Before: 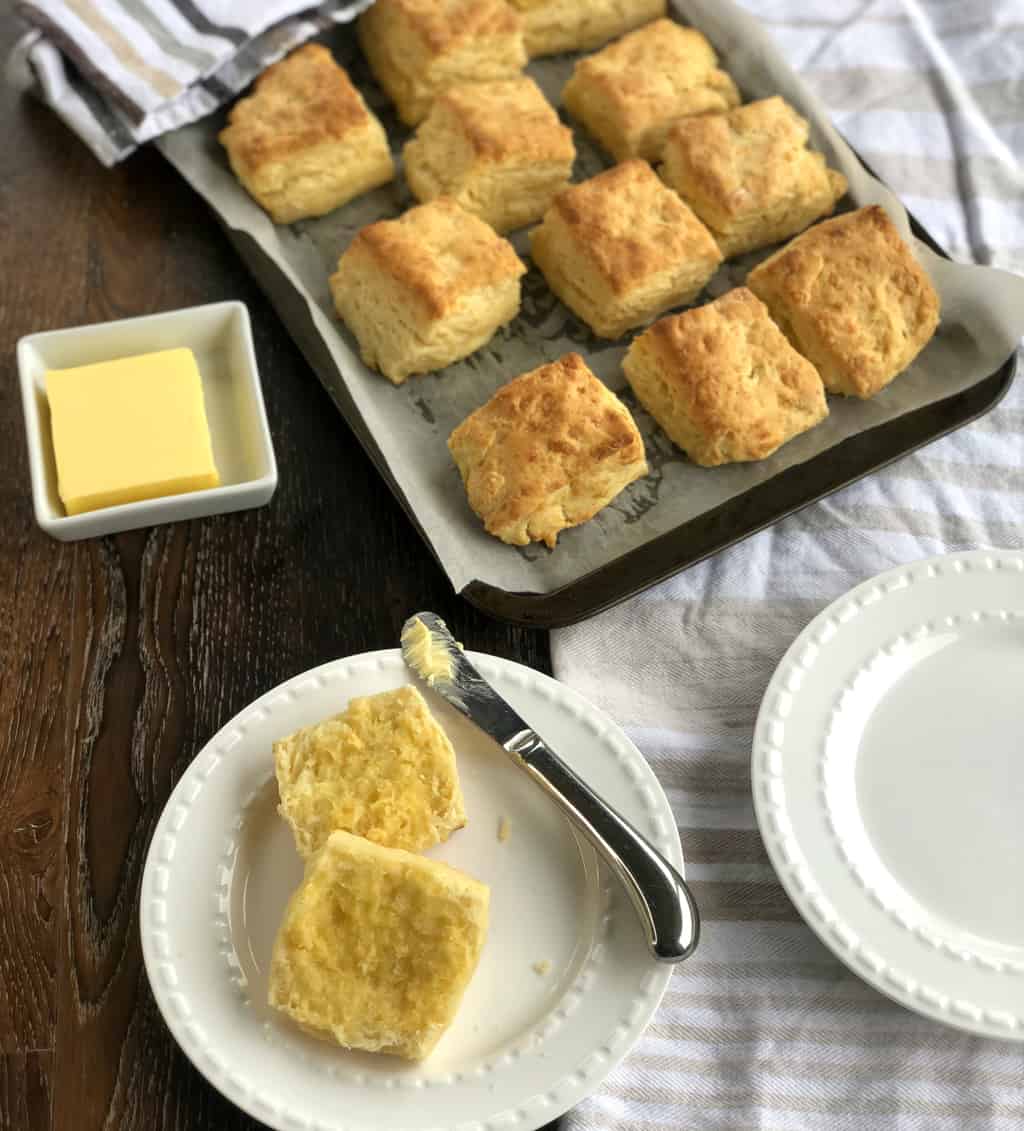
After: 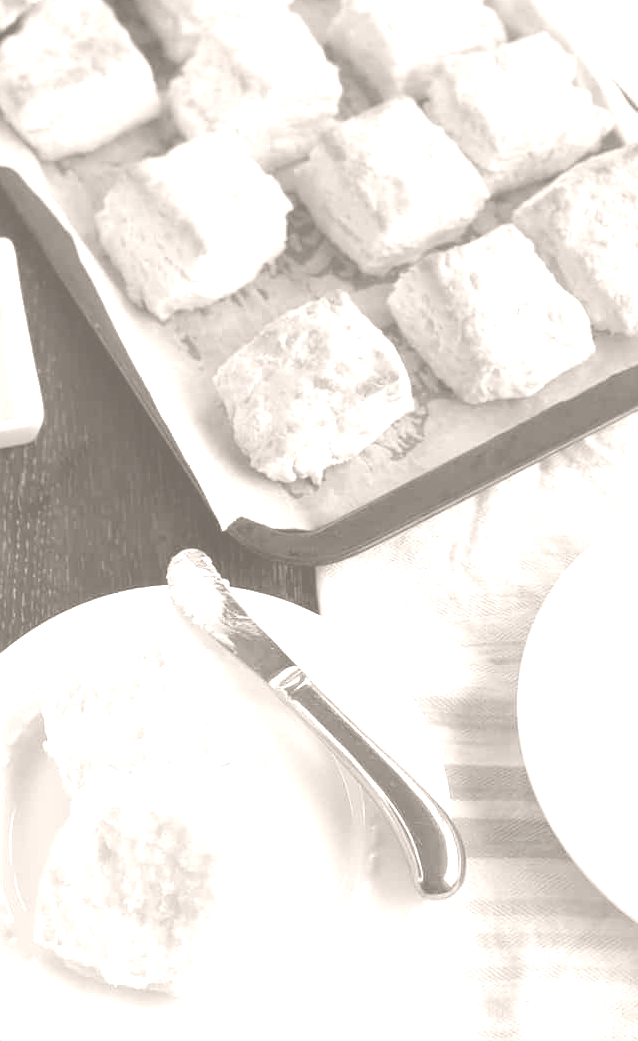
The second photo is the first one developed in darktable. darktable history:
exposure: black level correction 0, exposure 0.7 EV, compensate exposure bias true, compensate highlight preservation false
contrast brightness saturation: contrast -0.28
contrast equalizer: y [[0.5, 0.488, 0.462, 0.461, 0.491, 0.5], [0.5 ×6], [0.5 ×6], [0 ×6], [0 ×6]]
colorize: hue 34.49°, saturation 35.33%, source mix 100%, lightness 55%, version 1
crop and rotate: left 22.918%, top 5.629%, right 14.711%, bottom 2.247%
